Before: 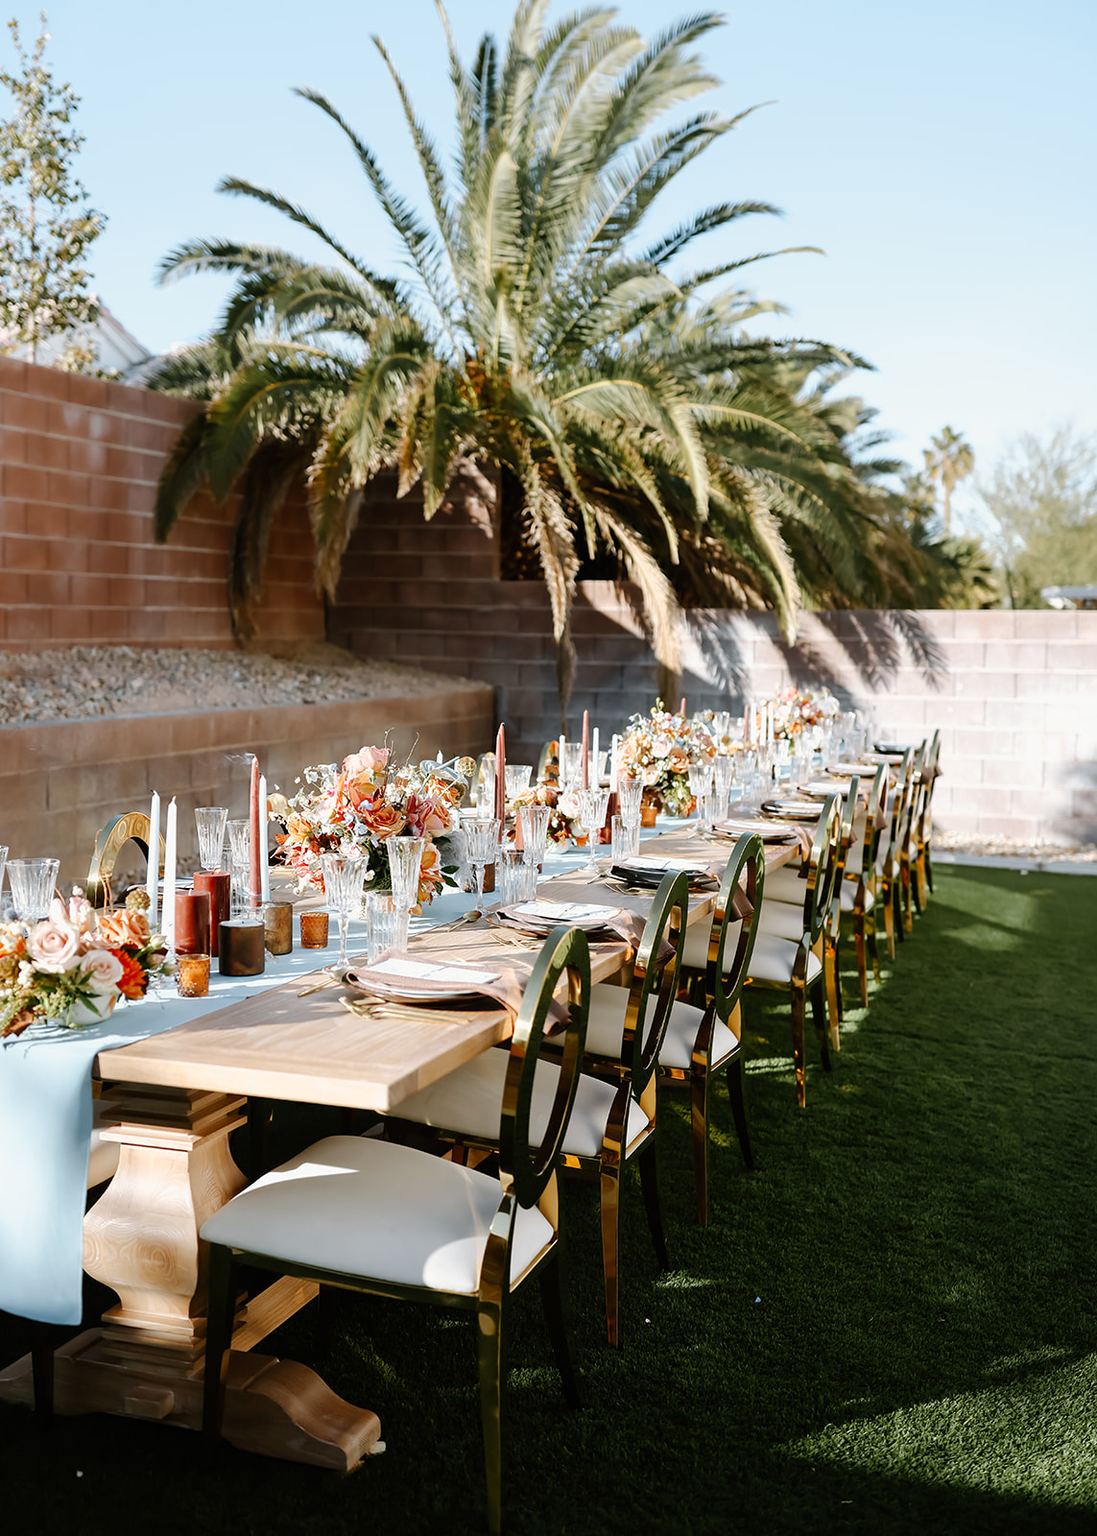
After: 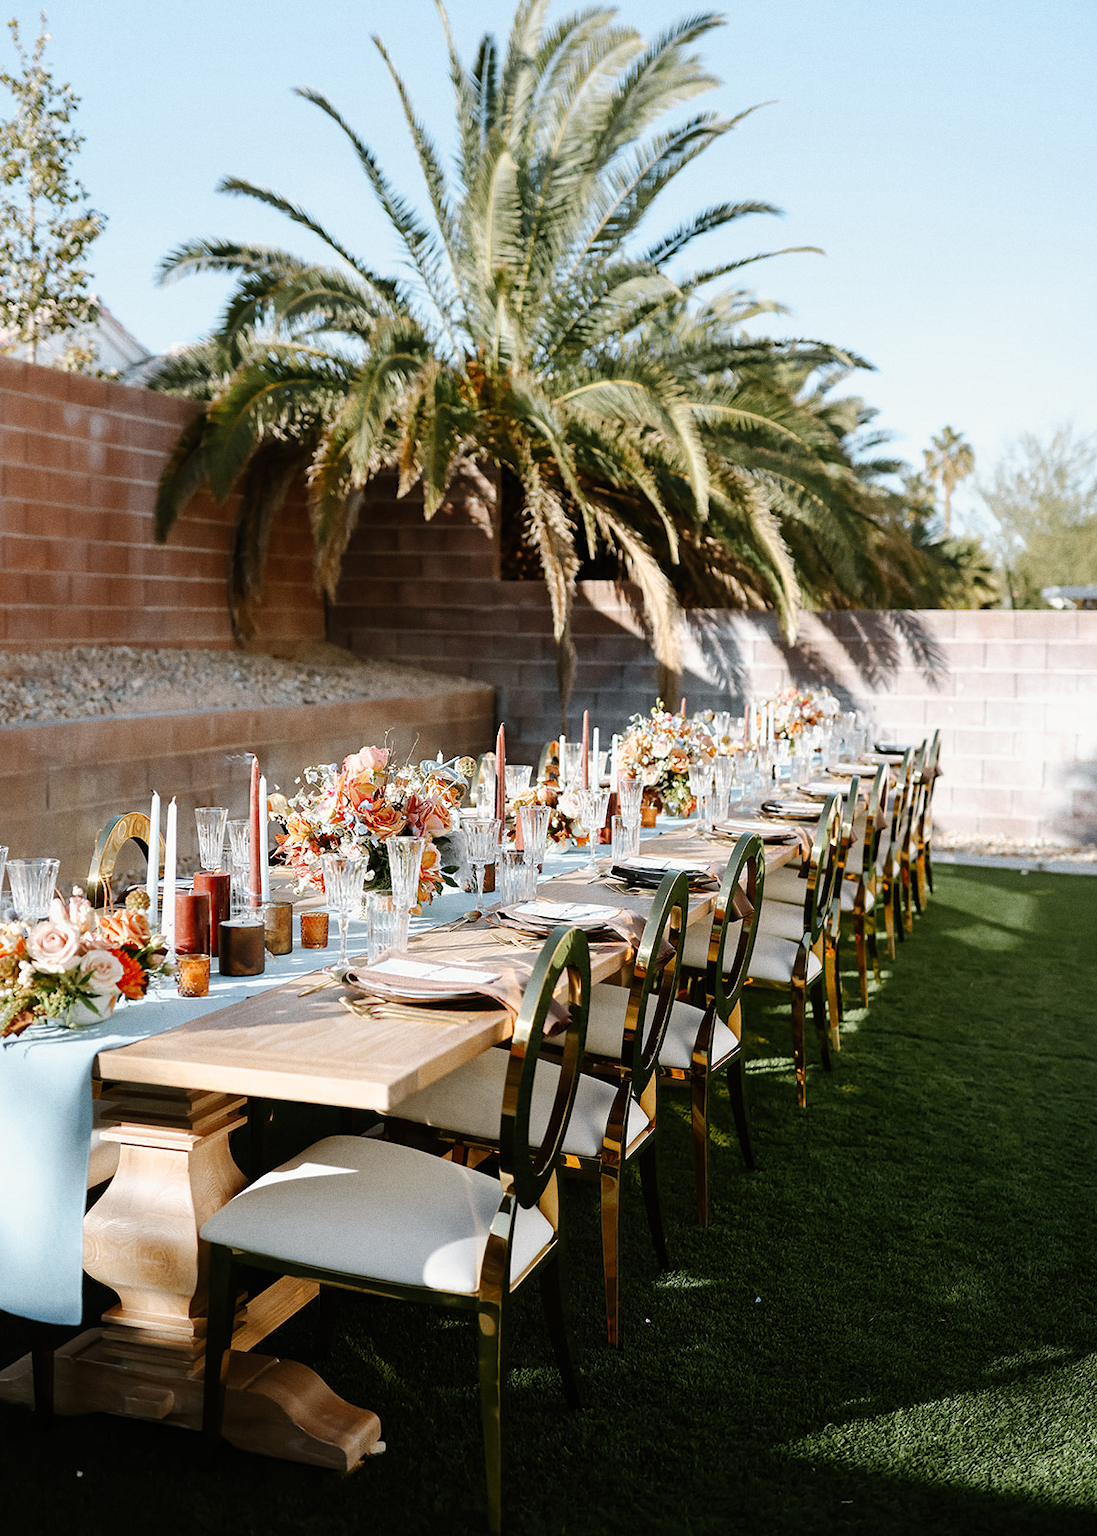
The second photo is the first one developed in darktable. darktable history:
grain: coarseness 0.09 ISO
tone equalizer: on, module defaults
